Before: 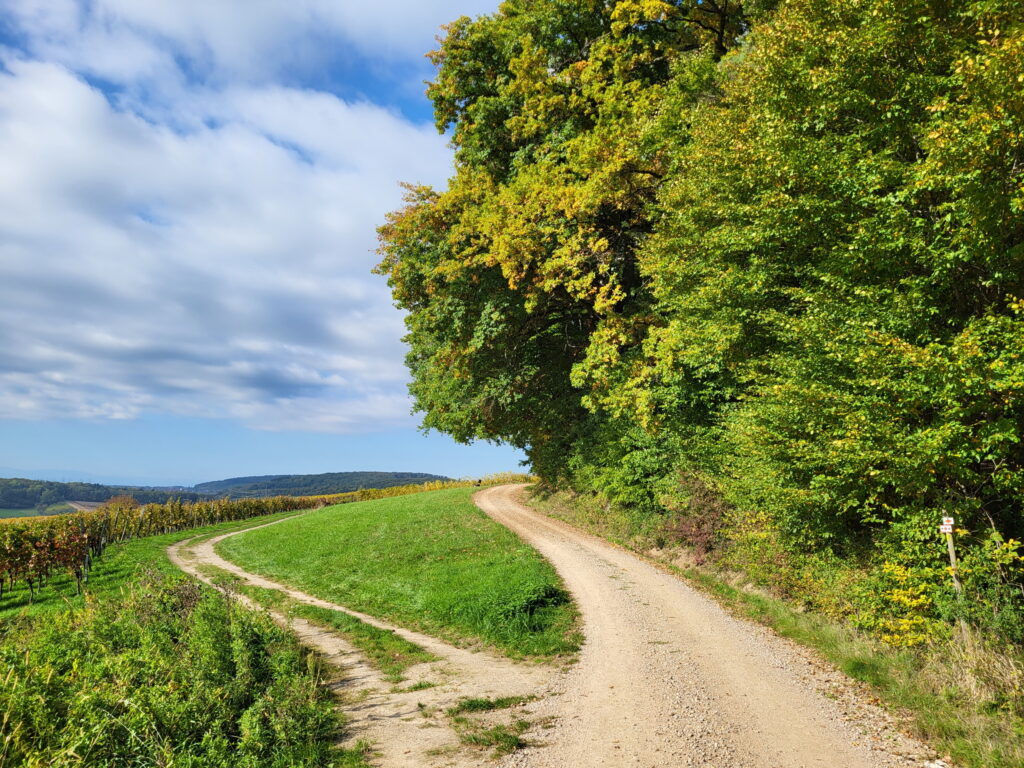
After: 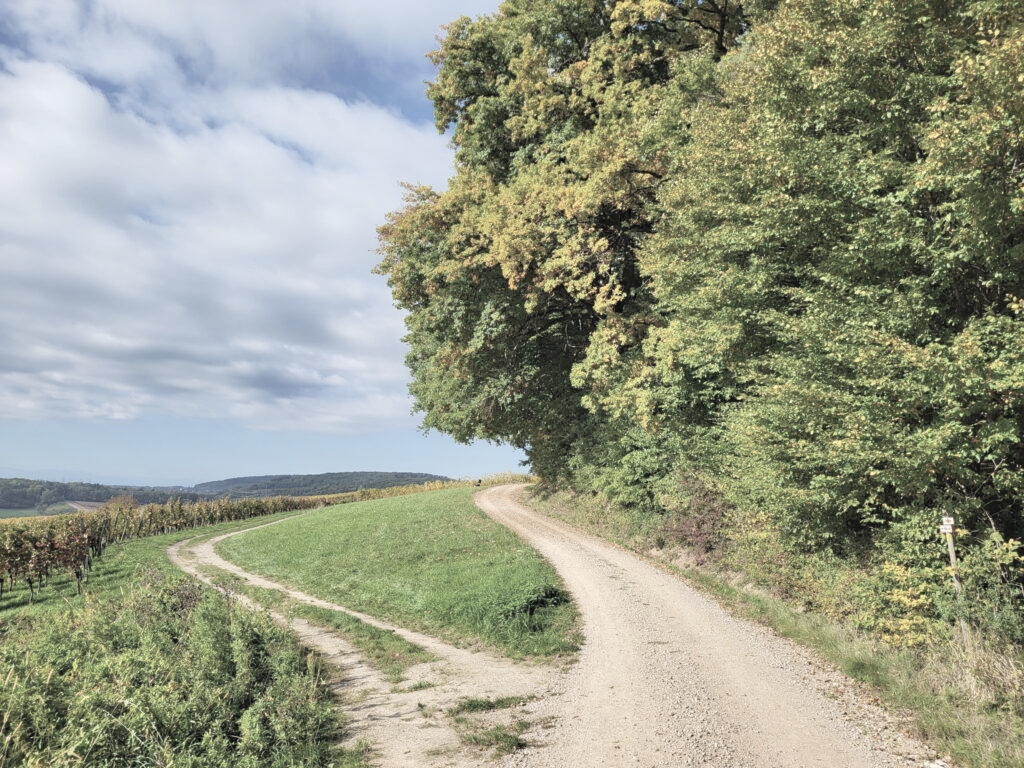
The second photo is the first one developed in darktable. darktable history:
contrast brightness saturation: brightness 0.182, saturation -0.502
shadows and highlights: shadows 20.11, highlights -19.86, soften with gaussian
